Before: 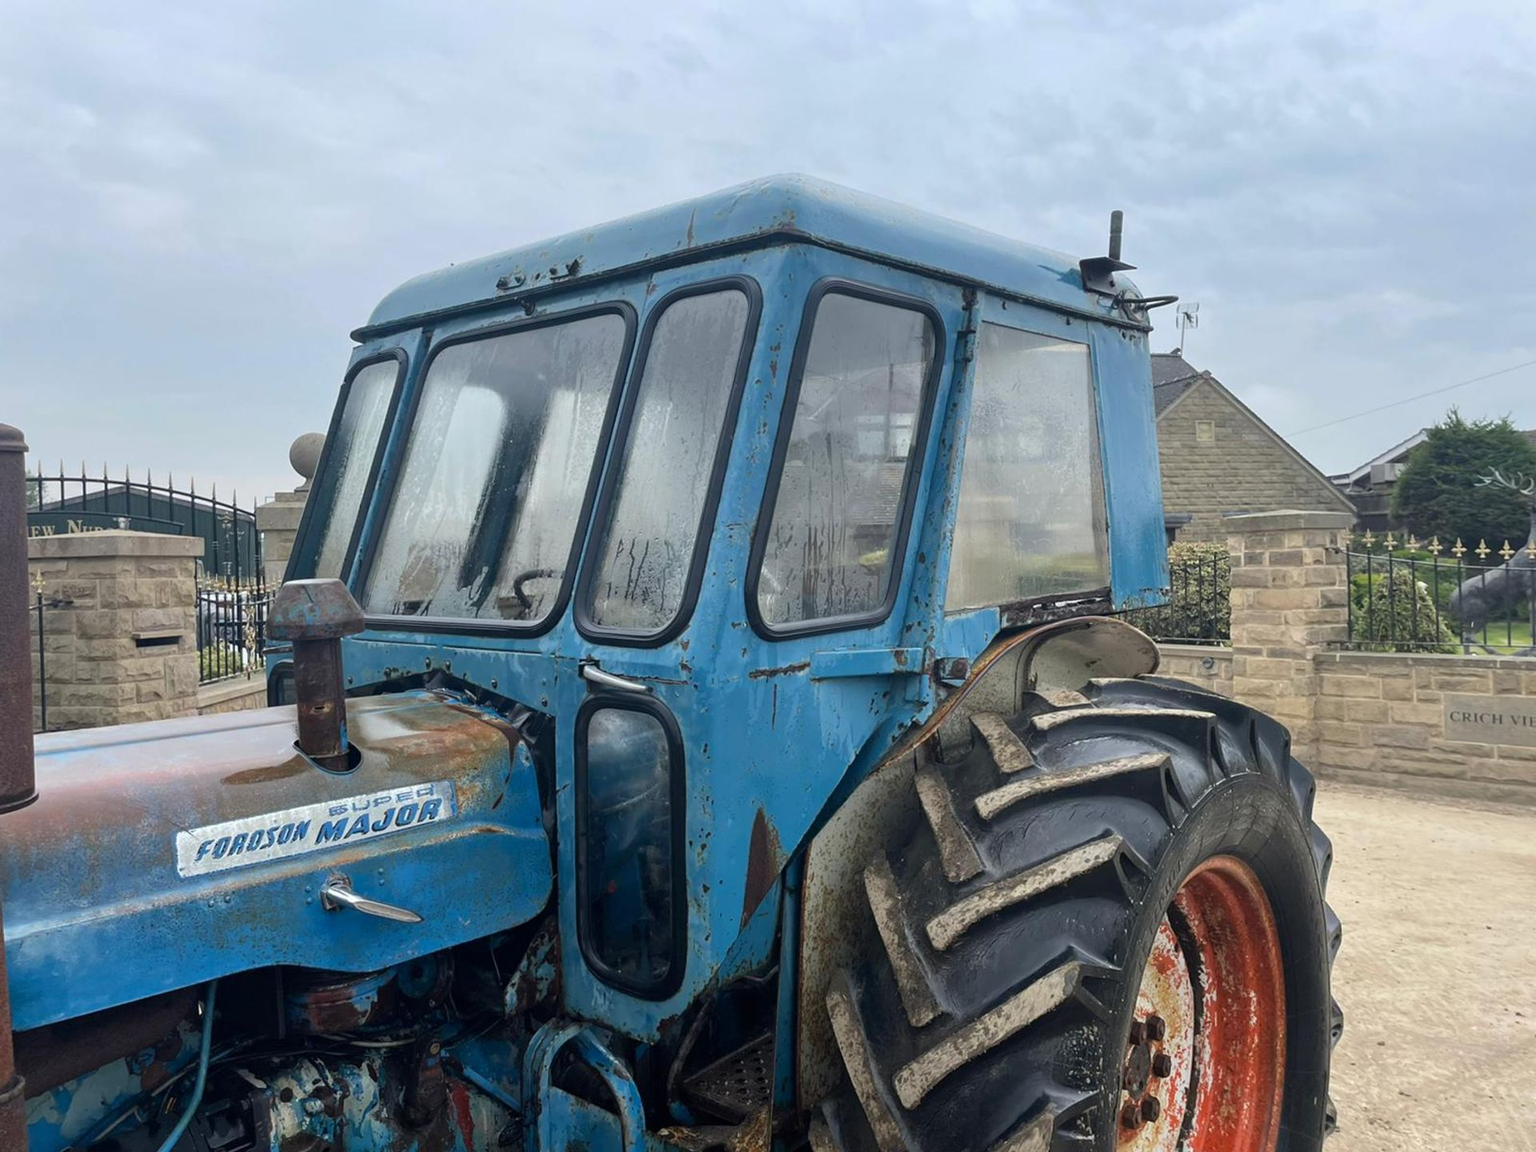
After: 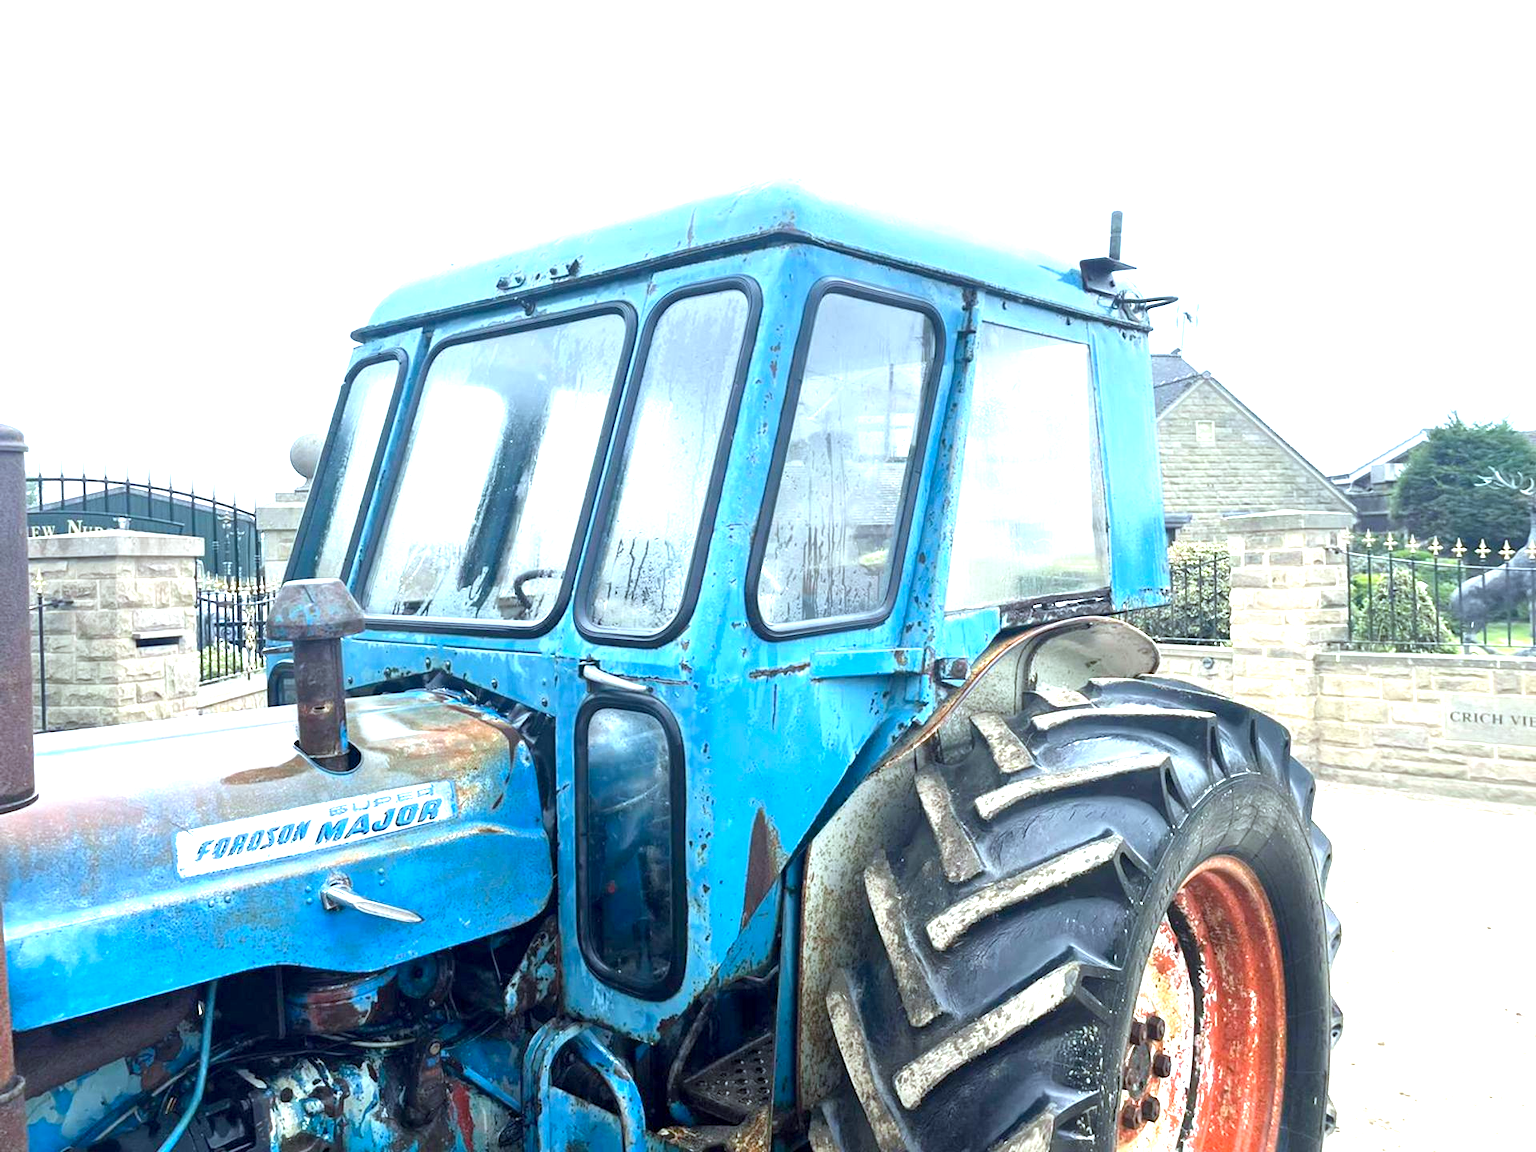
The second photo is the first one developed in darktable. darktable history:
color calibration: illuminant Planckian (black body), x 0.368, y 0.36, temperature 4277.52 K
exposure: black level correction 0.001, exposure 1.735 EV, compensate highlight preservation false
